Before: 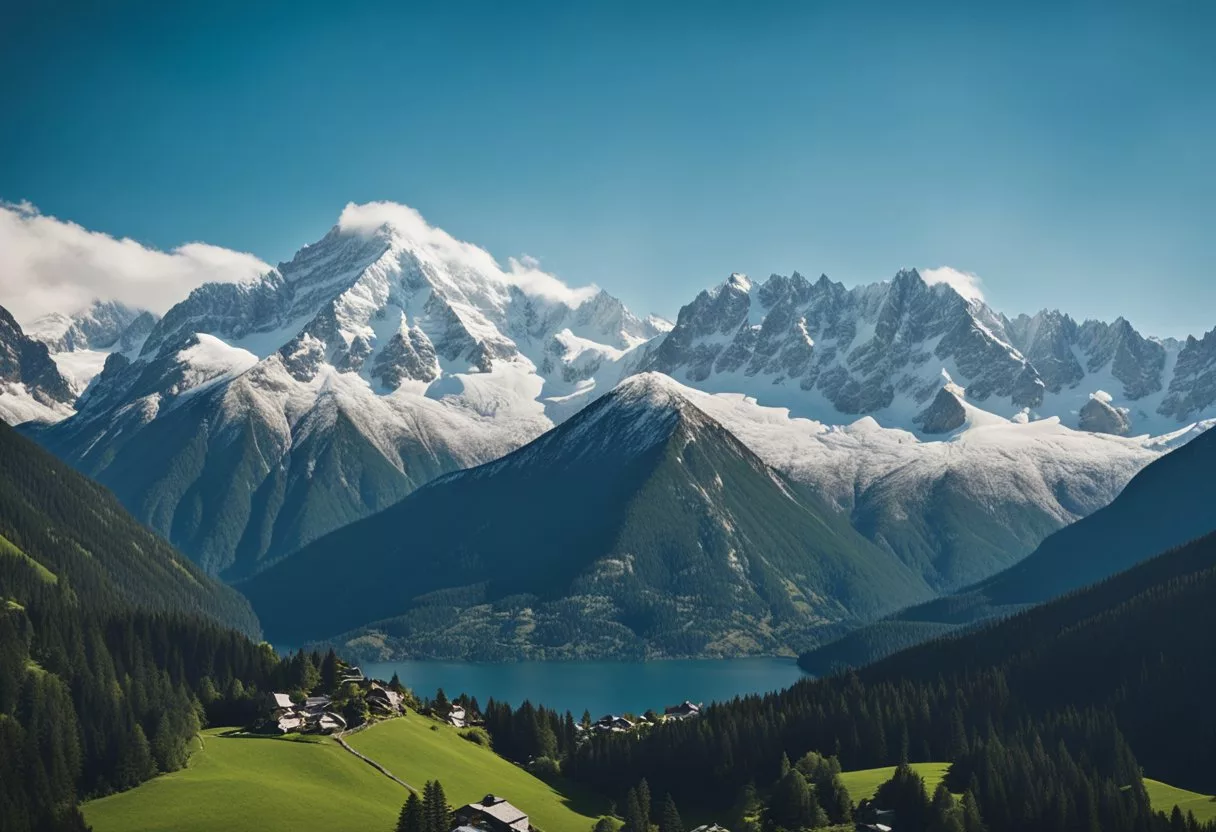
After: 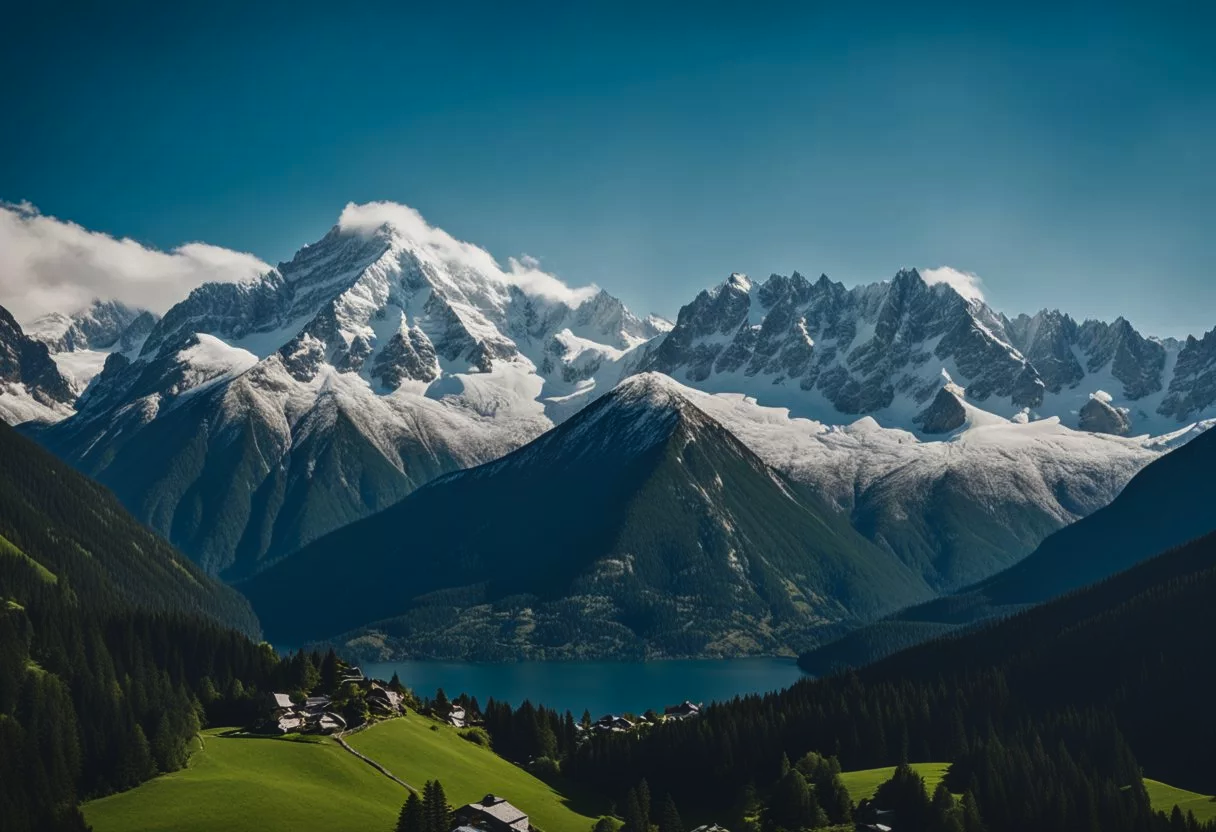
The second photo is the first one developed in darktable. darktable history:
exposure: black level correction -0.013, exposure -0.192 EV, compensate exposure bias true, compensate highlight preservation false
contrast brightness saturation: brightness -0.196, saturation 0.078
local contrast: on, module defaults
